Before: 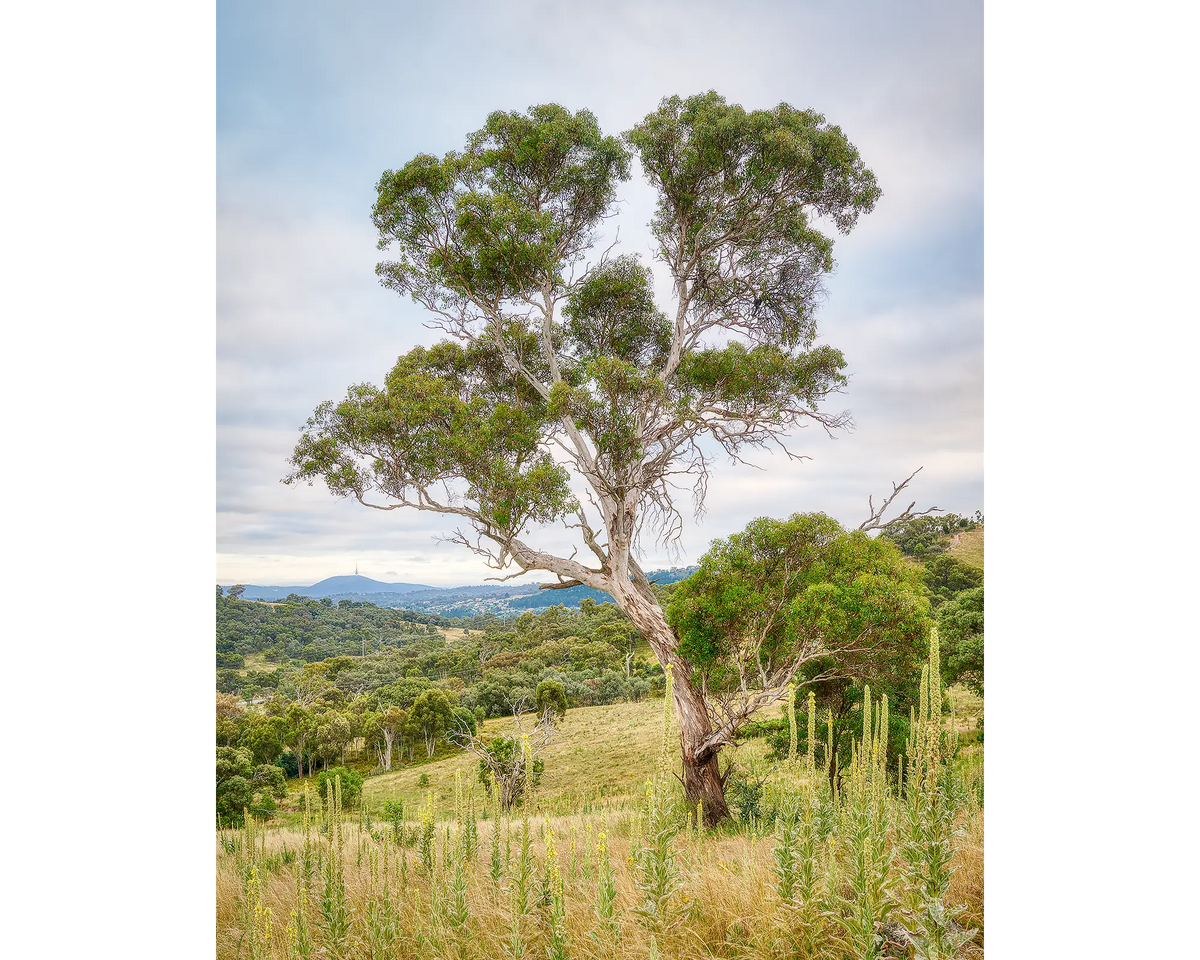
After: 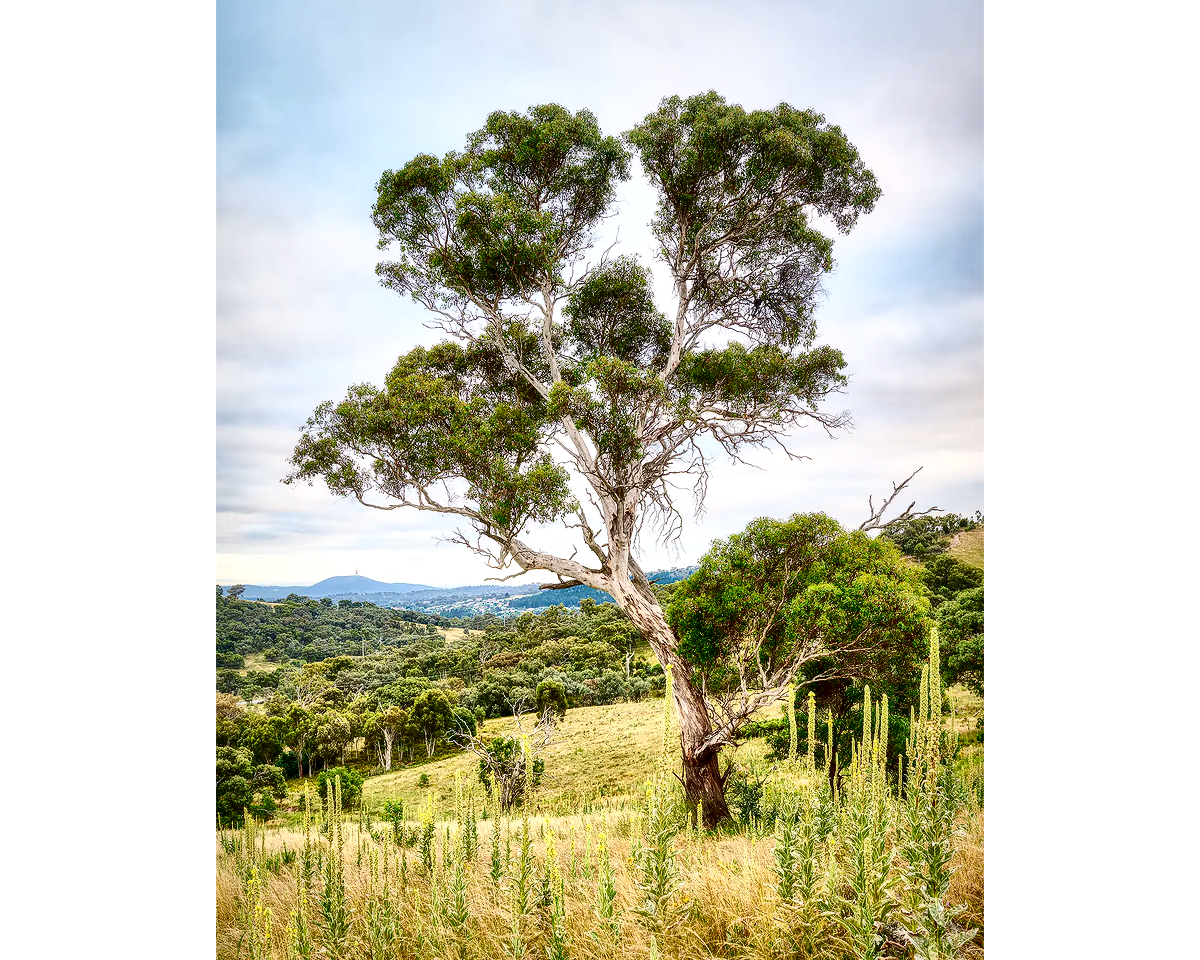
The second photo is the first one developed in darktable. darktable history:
local contrast: mode bilateral grid, contrast 19, coarseness 50, detail 178%, midtone range 0.2
contrast brightness saturation: contrast 0.32, brightness -0.071, saturation 0.172
shadows and highlights: radius 334.05, shadows 63.82, highlights 6.49, compress 87.8%, soften with gaussian
